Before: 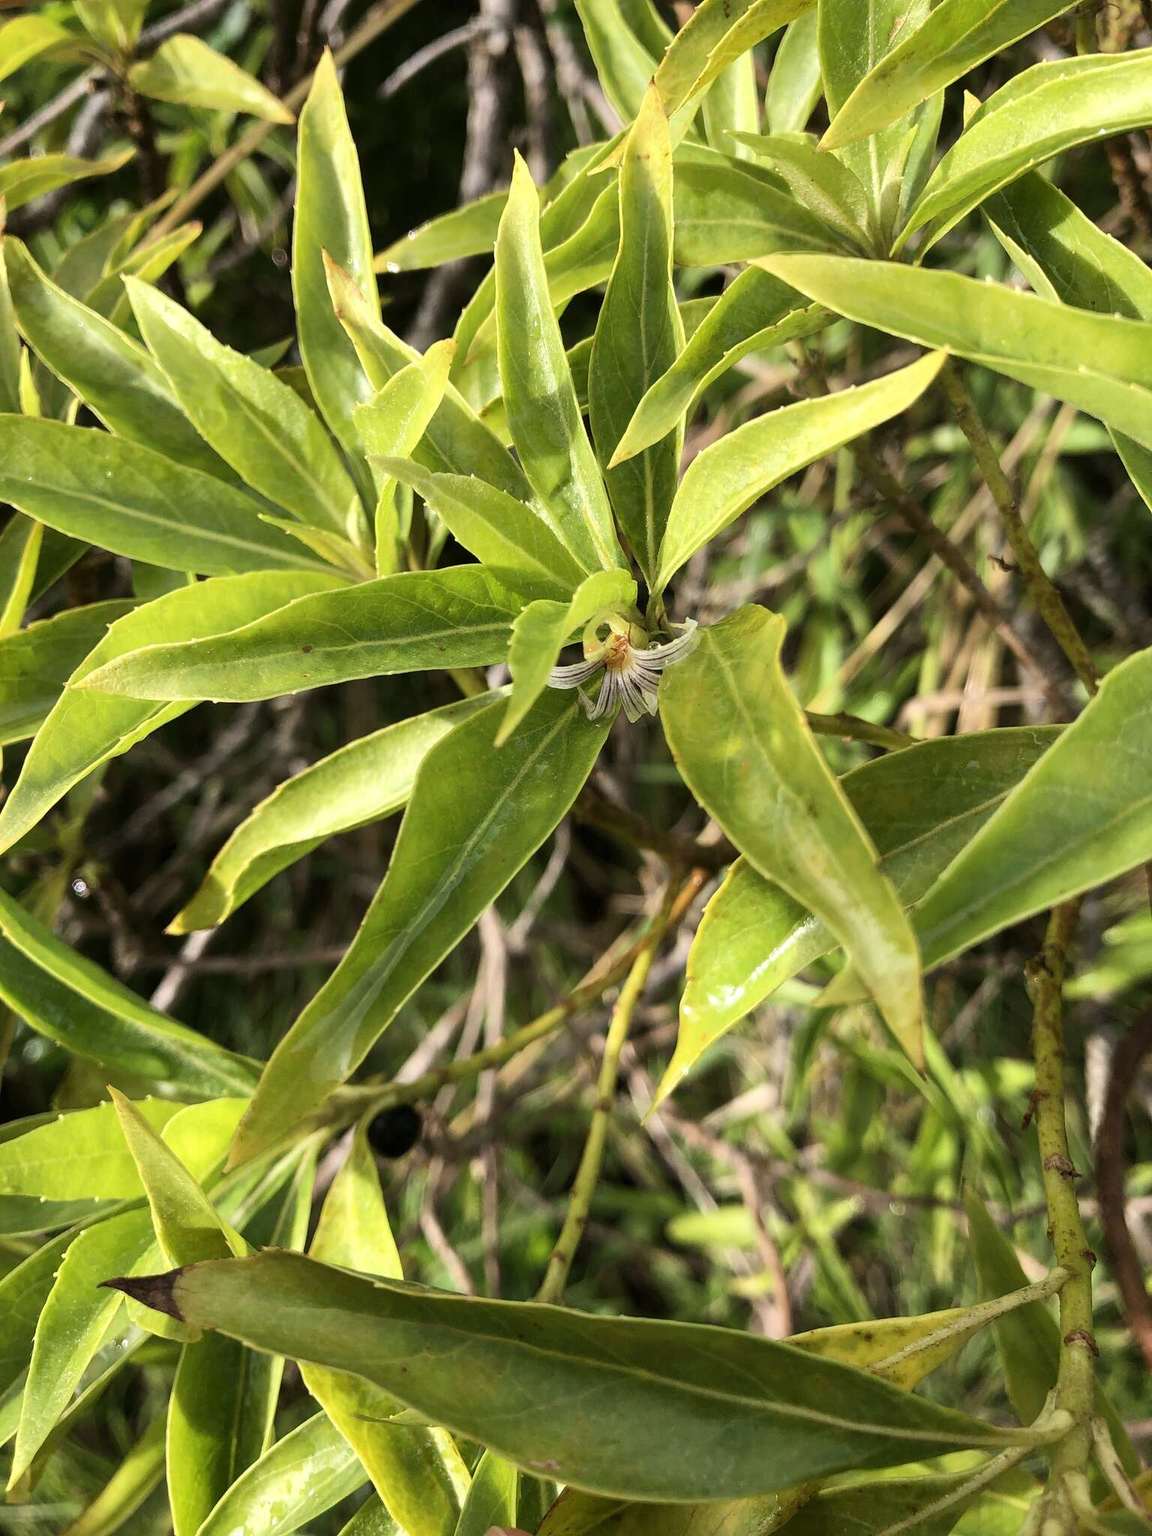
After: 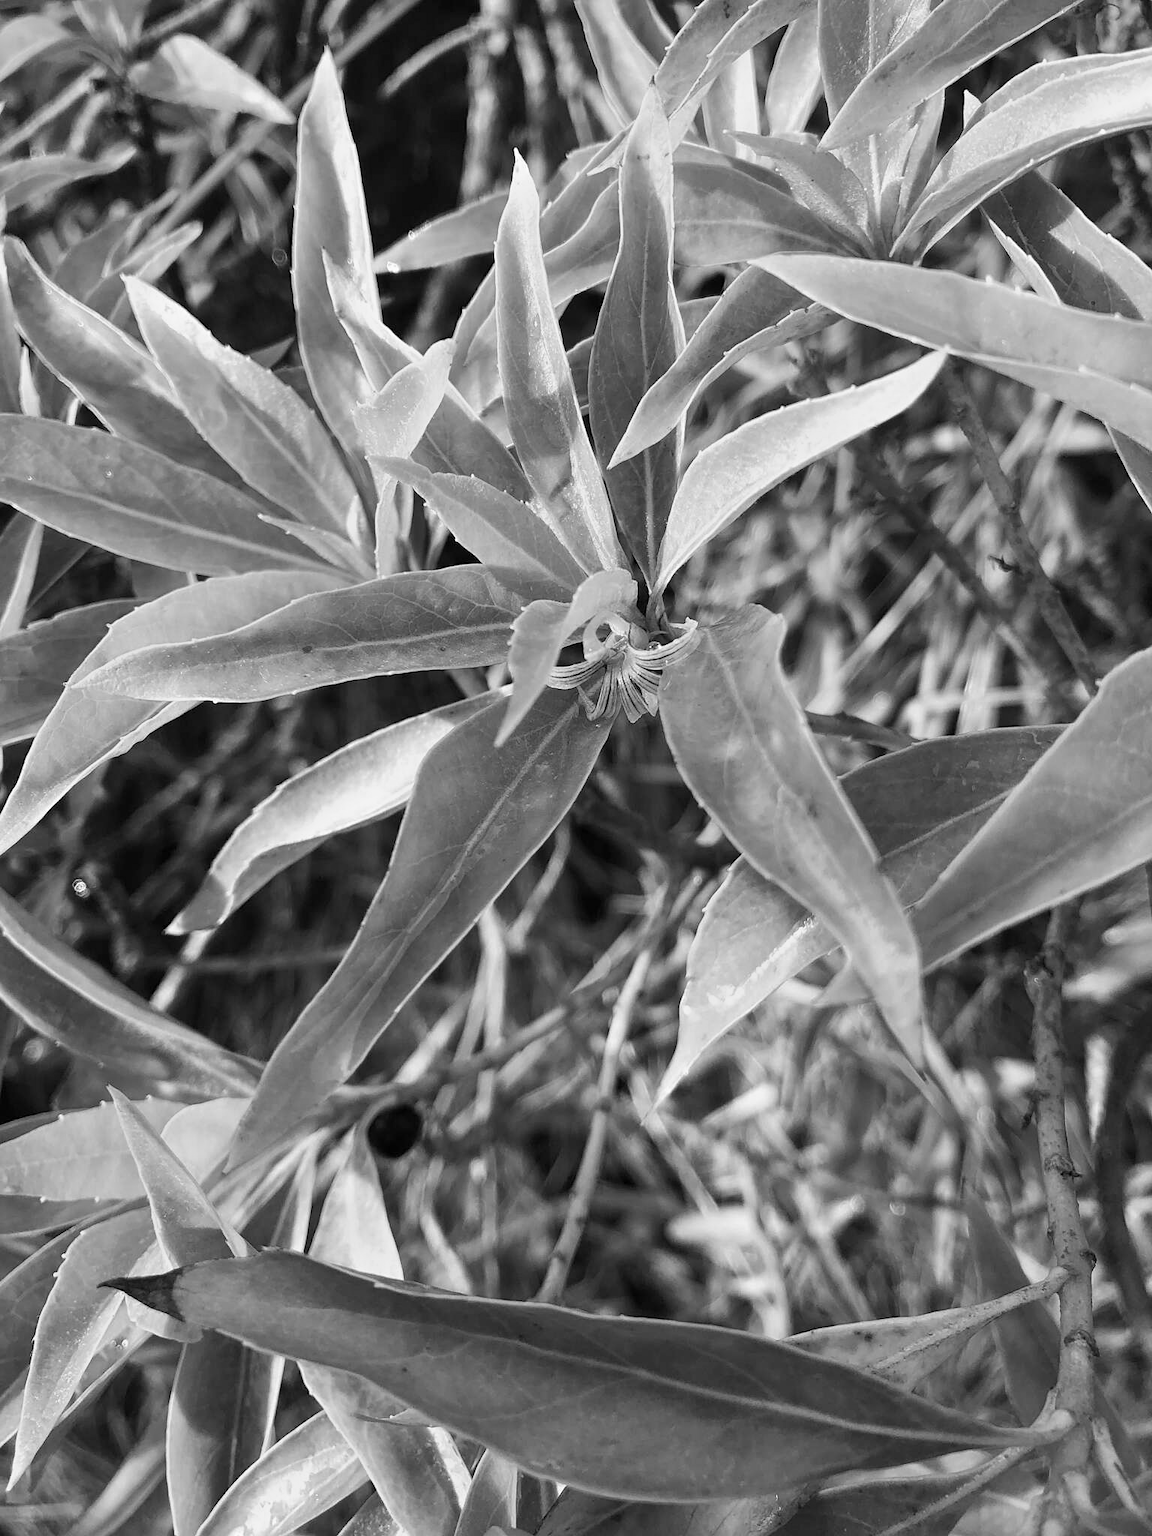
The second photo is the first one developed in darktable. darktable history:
exposure: exposure 0.3 EV, compensate highlight preservation false
monochrome: a 14.95, b -89.96
sharpen: amount 0.2
